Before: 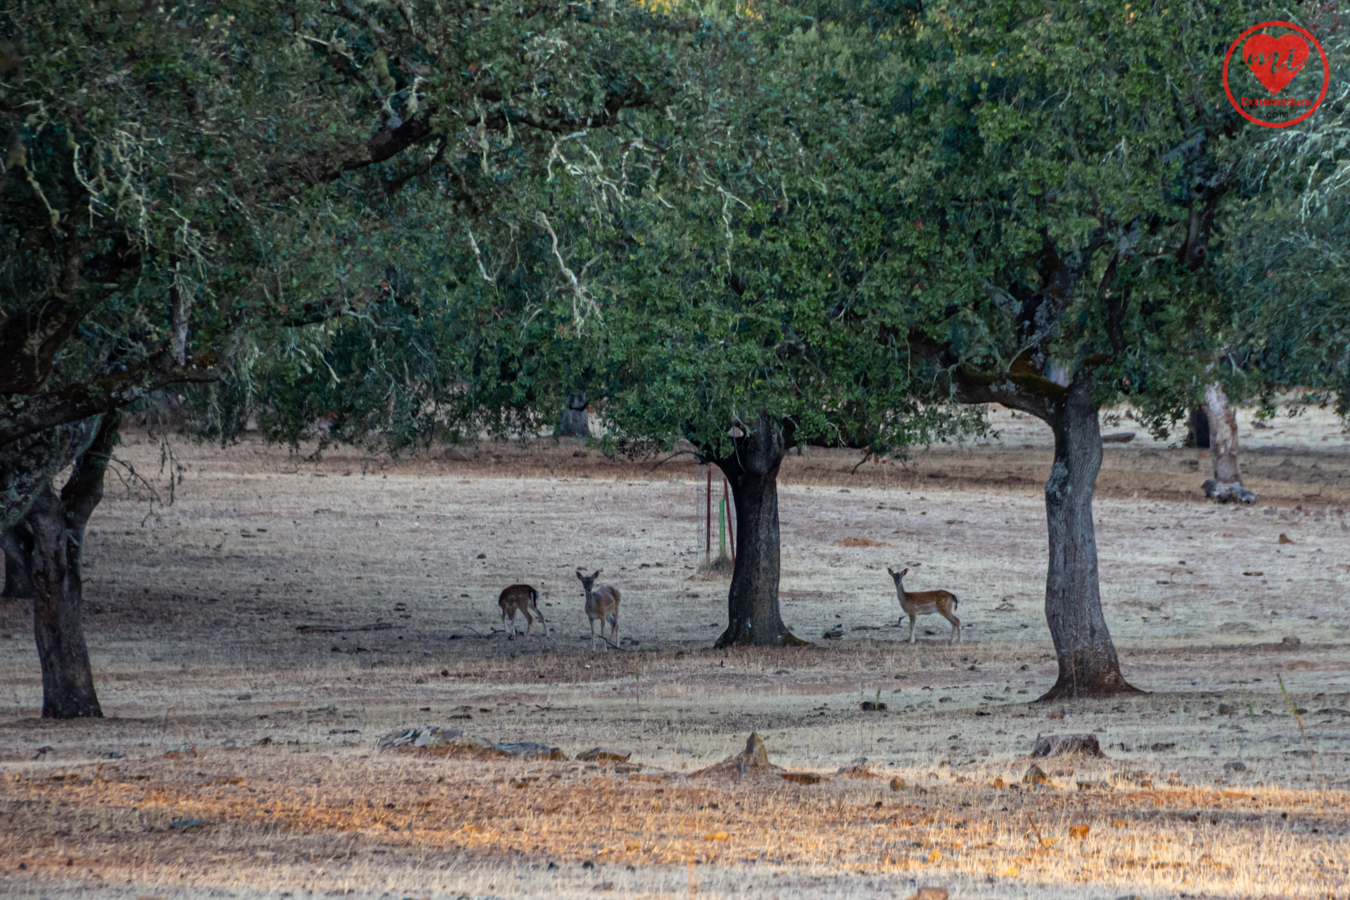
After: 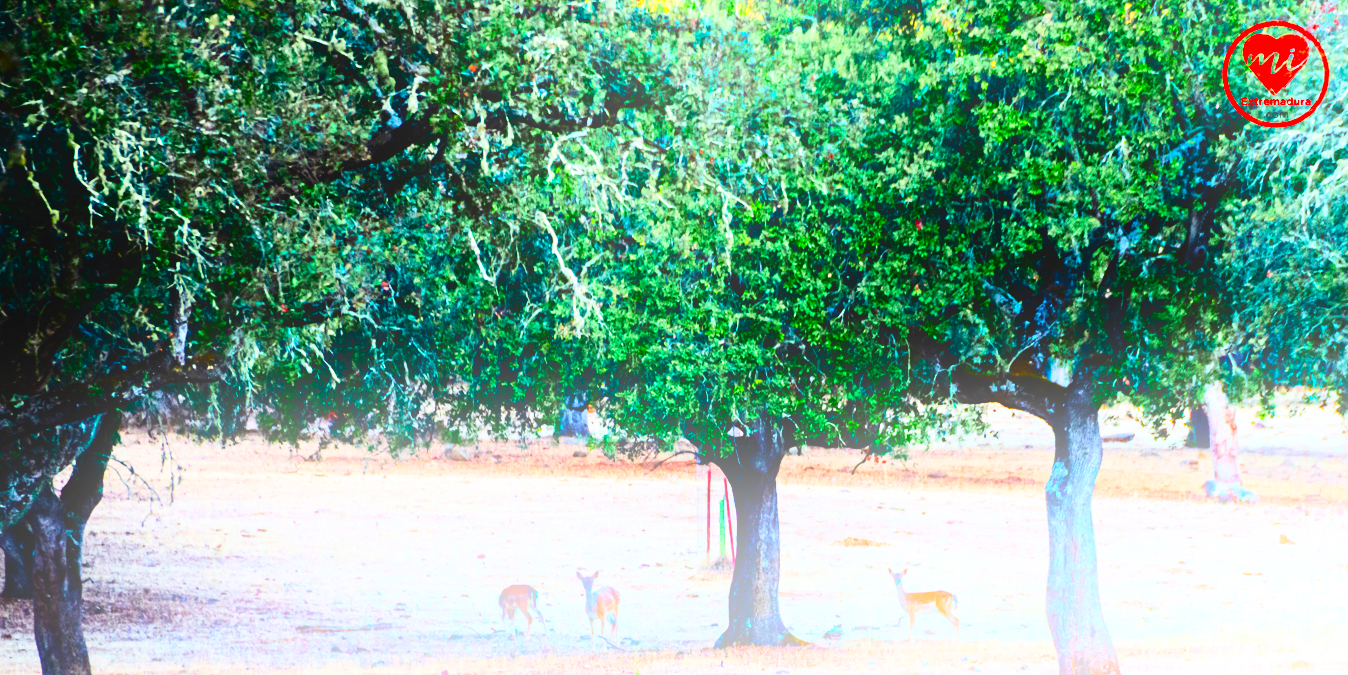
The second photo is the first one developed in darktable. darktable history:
tone equalizer: -8 EV 0.001 EV, -7 EV -0.004 EV, -6 EV 0.009 EV, -5 EV 0.032 EV, -4 EV 0.276 EV, -3 EV 0.644 EV, -2 EV 0.584 EV, -1 EV 0.187 EV, +0 EV 0.024 EV
contrast brightness saturation: contrast 0.26, brightness 0.02, saturation 0.87
base curve: curves: ch0 [(0, 0) (0.007, 0.004) (0.027, 0.03) (0.046, 0.07) (0.207, 0.54) (0.442, 0.872) (0.673, 0.972) (1, 1)], preserve colors none
crop: bottom 24.967%
bloom: on, module defaults
